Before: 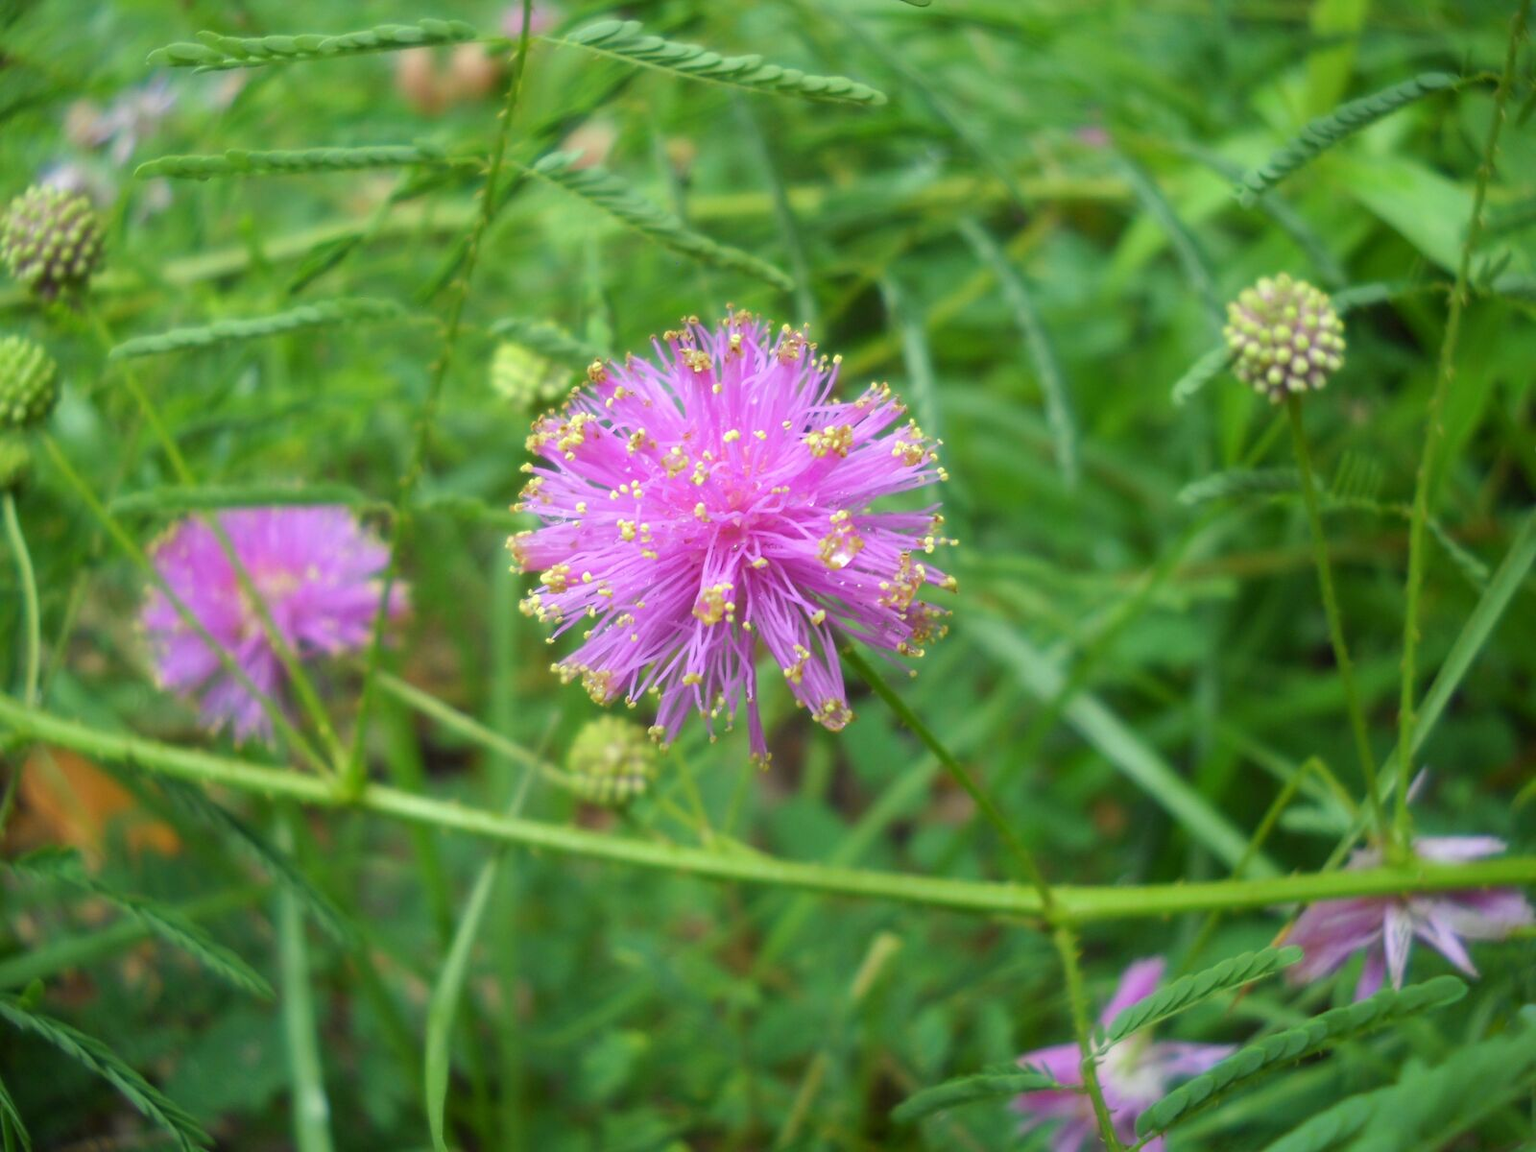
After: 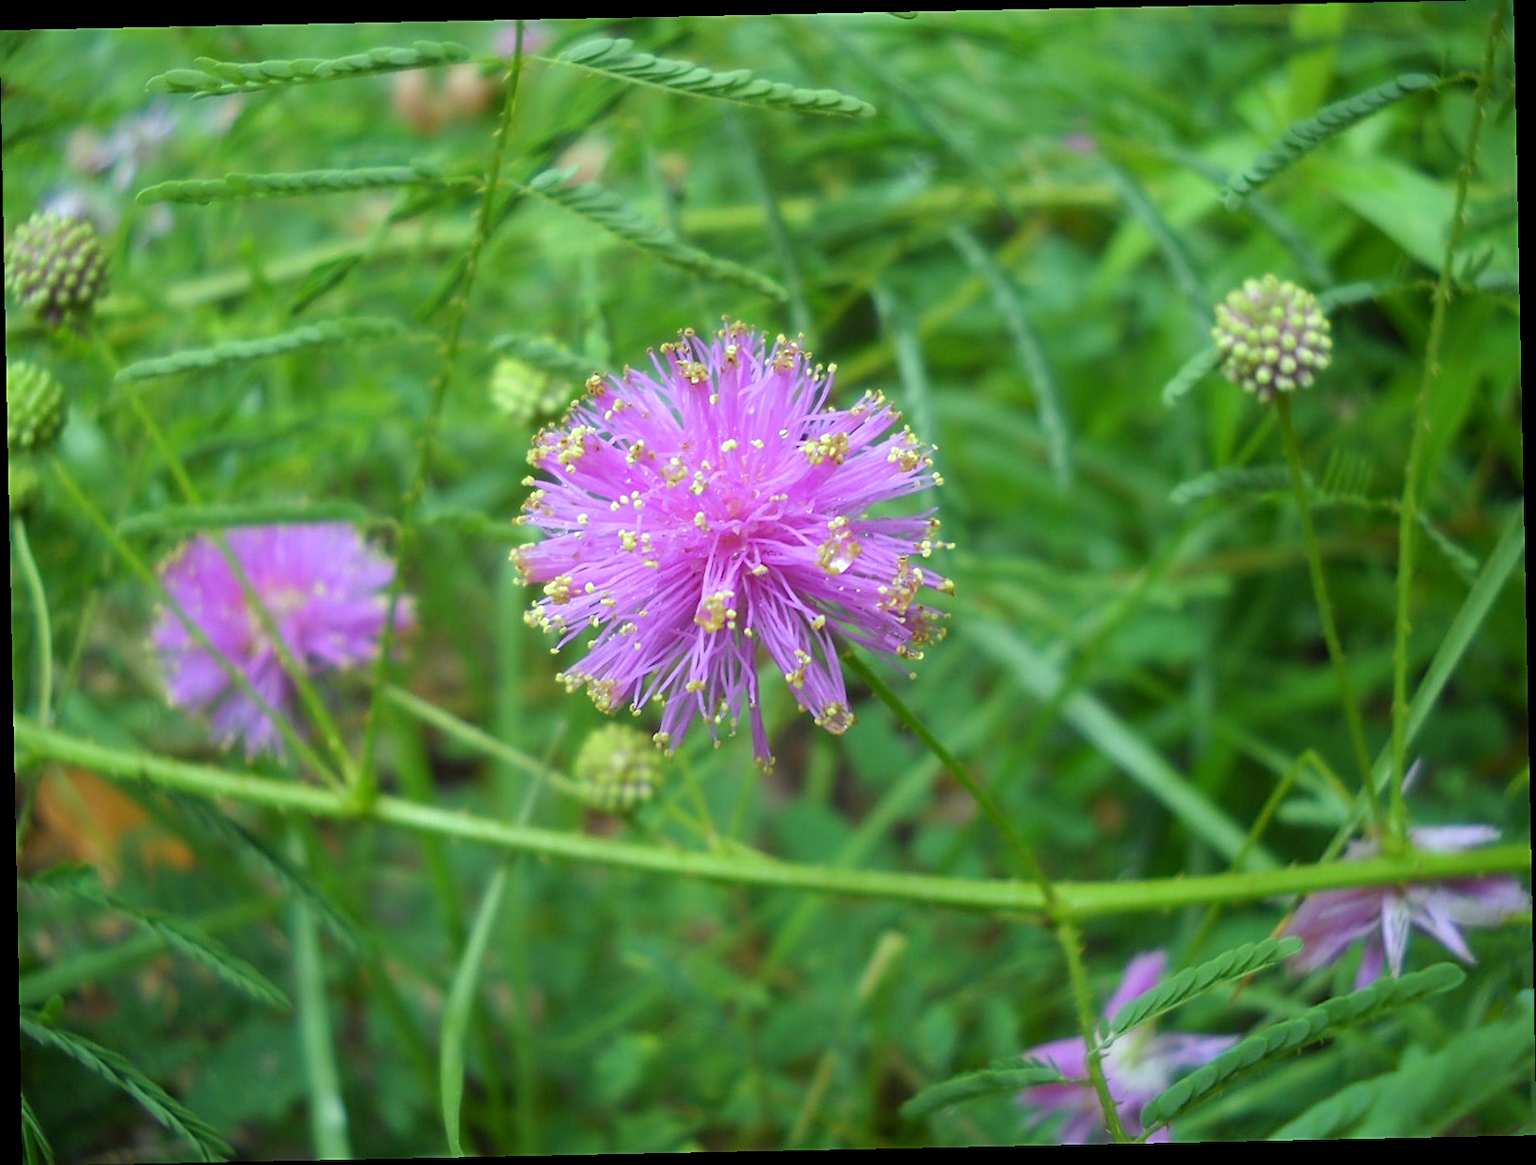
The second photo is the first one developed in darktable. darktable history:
rotate and perspective: rotation -1.17°, automatic cropping off
sharpen: on, module defaults
levels: levels [0, 0.492, 0.984]
white balance: red 0.925, blue 1.046
